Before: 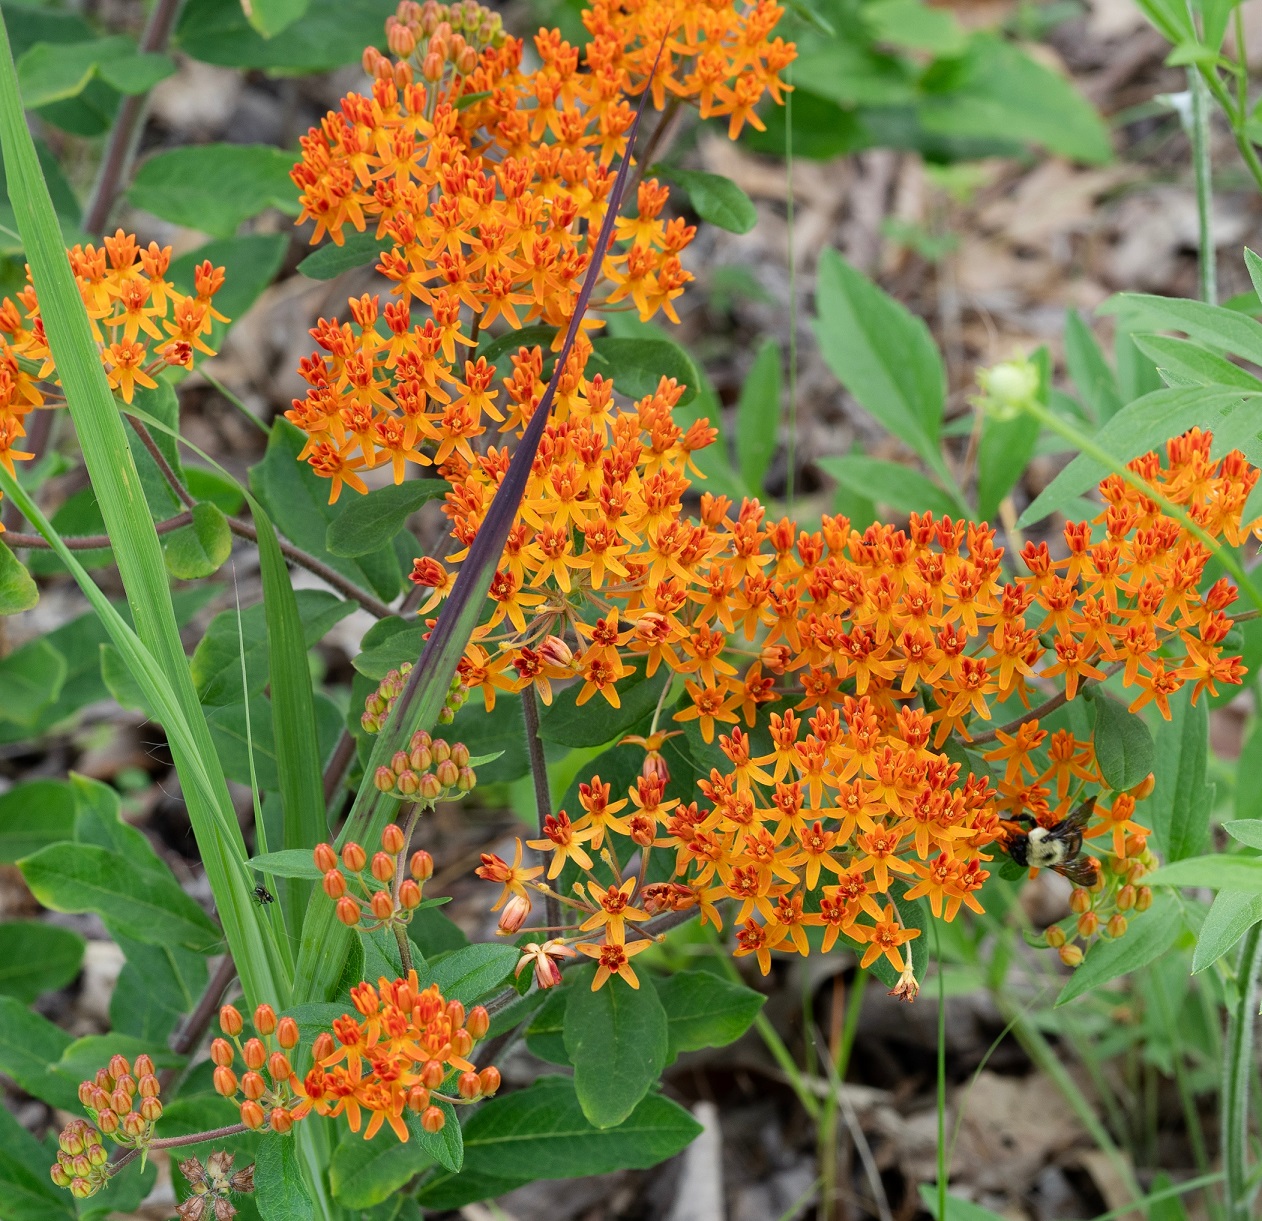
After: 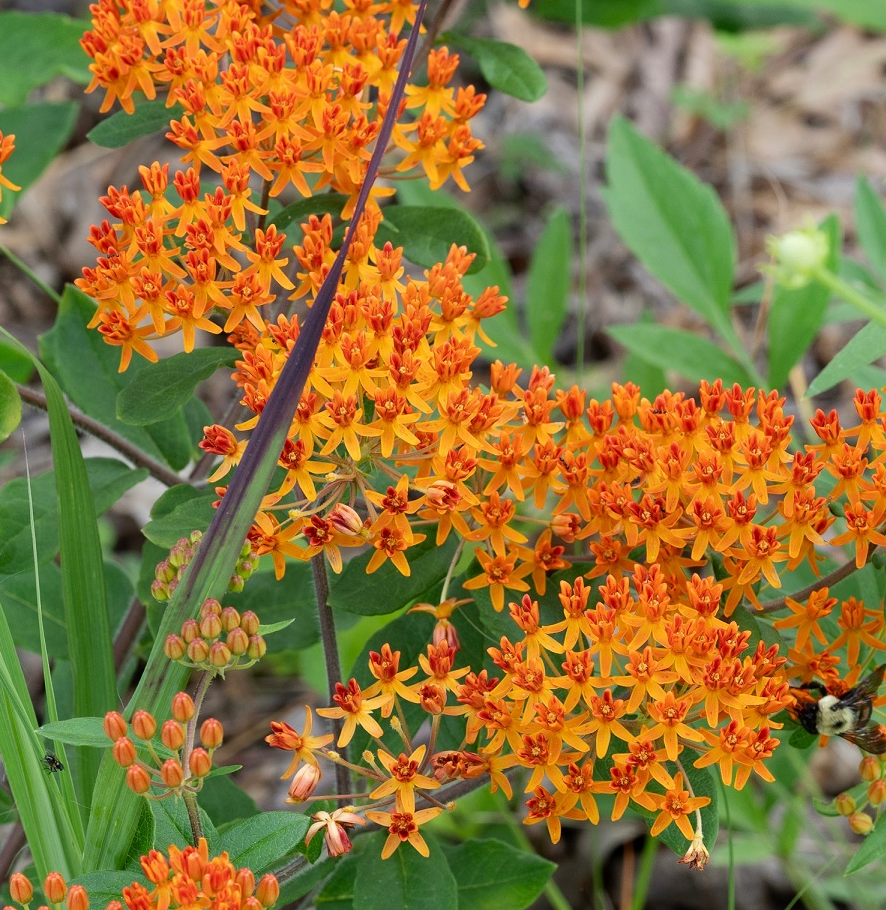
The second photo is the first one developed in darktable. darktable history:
crop and rotate: left 16.709%, top 10.887%, right 13.019%, bottom 14.54%
